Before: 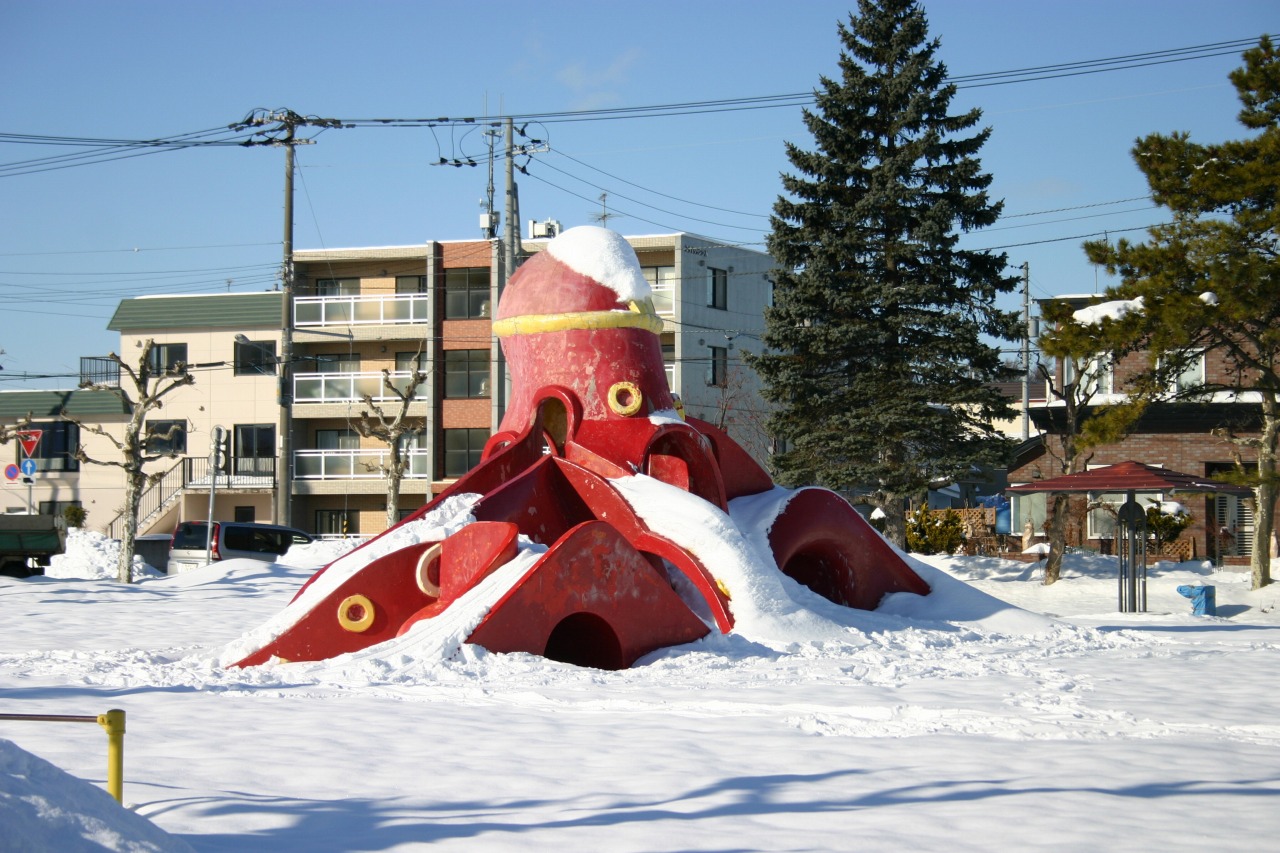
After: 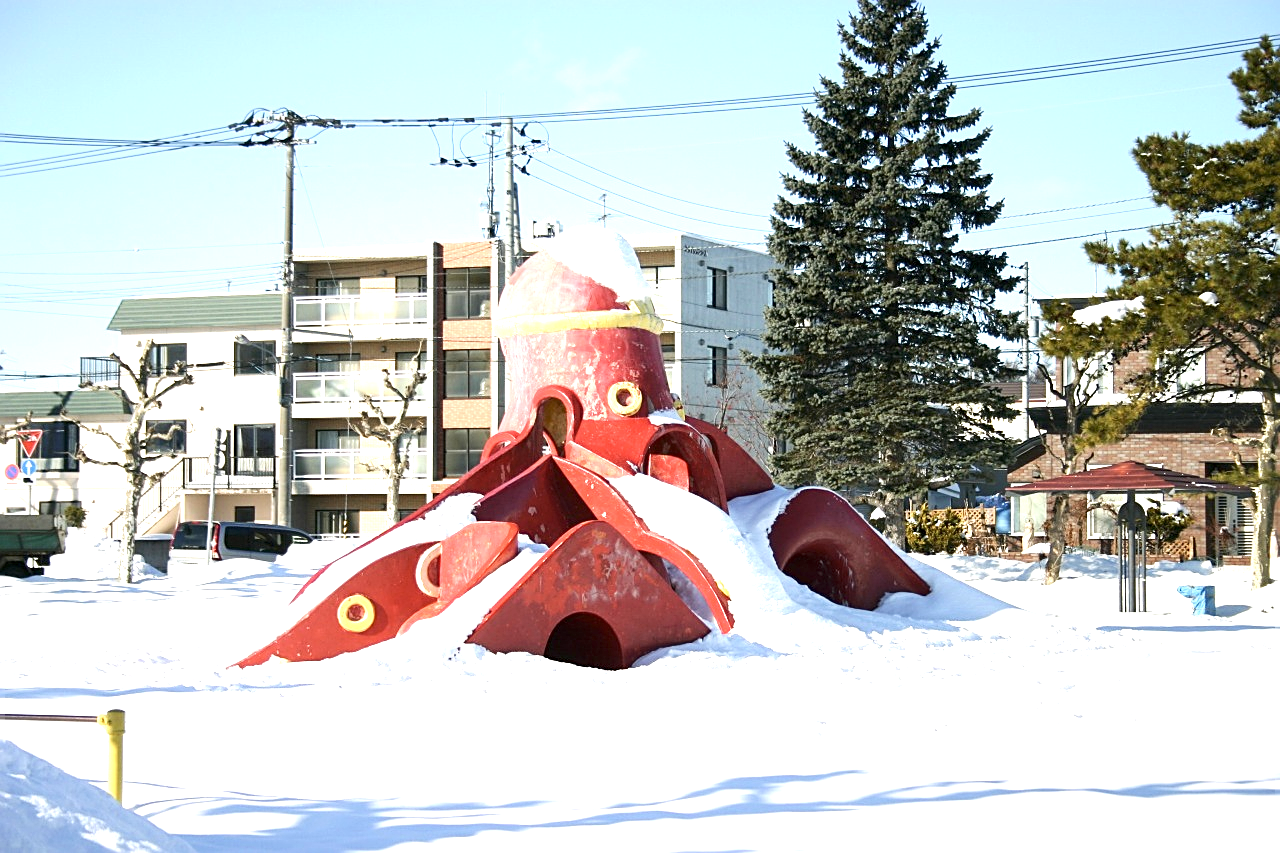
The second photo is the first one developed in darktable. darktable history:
exposure: black level correction 0.001, exposure 1.399 EV, compensate highlight preservation false
sharpen: on, module defaults
base curve: curves: ch0 [(0, 0) (0.472, 0.508) (1, 1)], preserve colors none
contrast brightness saturation: contrast 0.108, saturation -0.154
